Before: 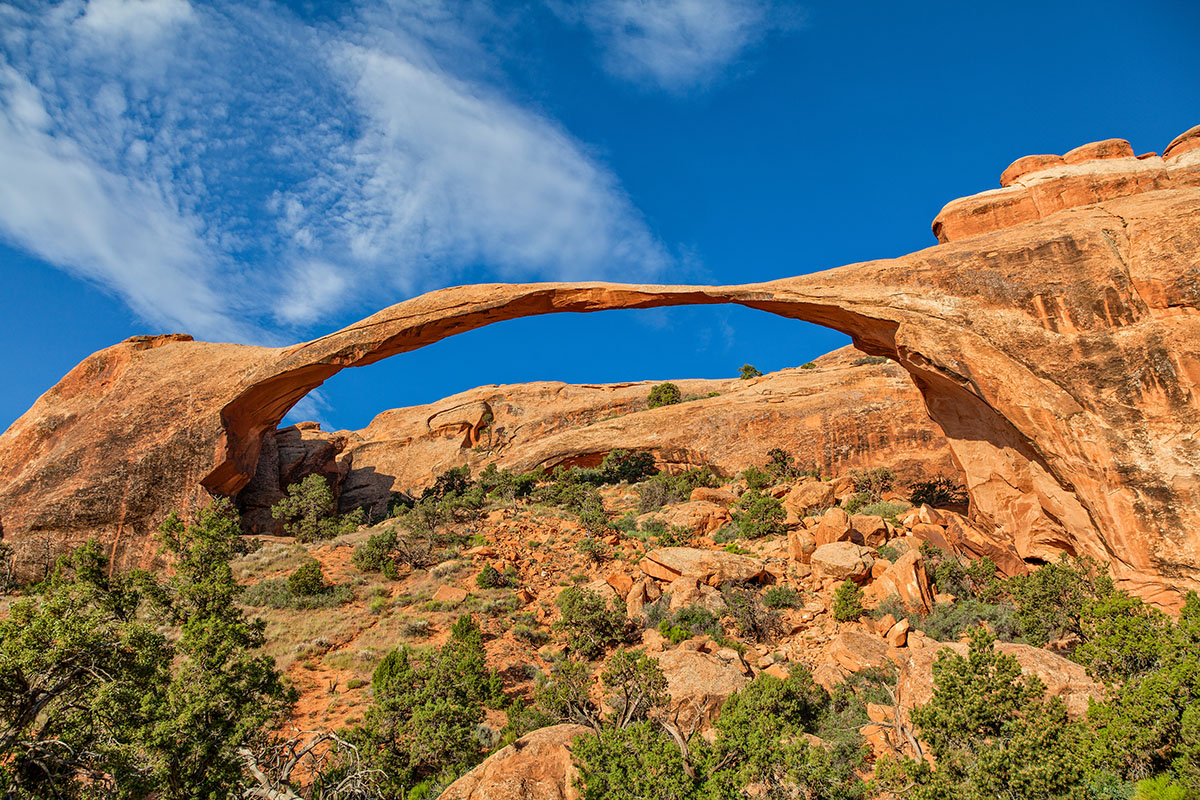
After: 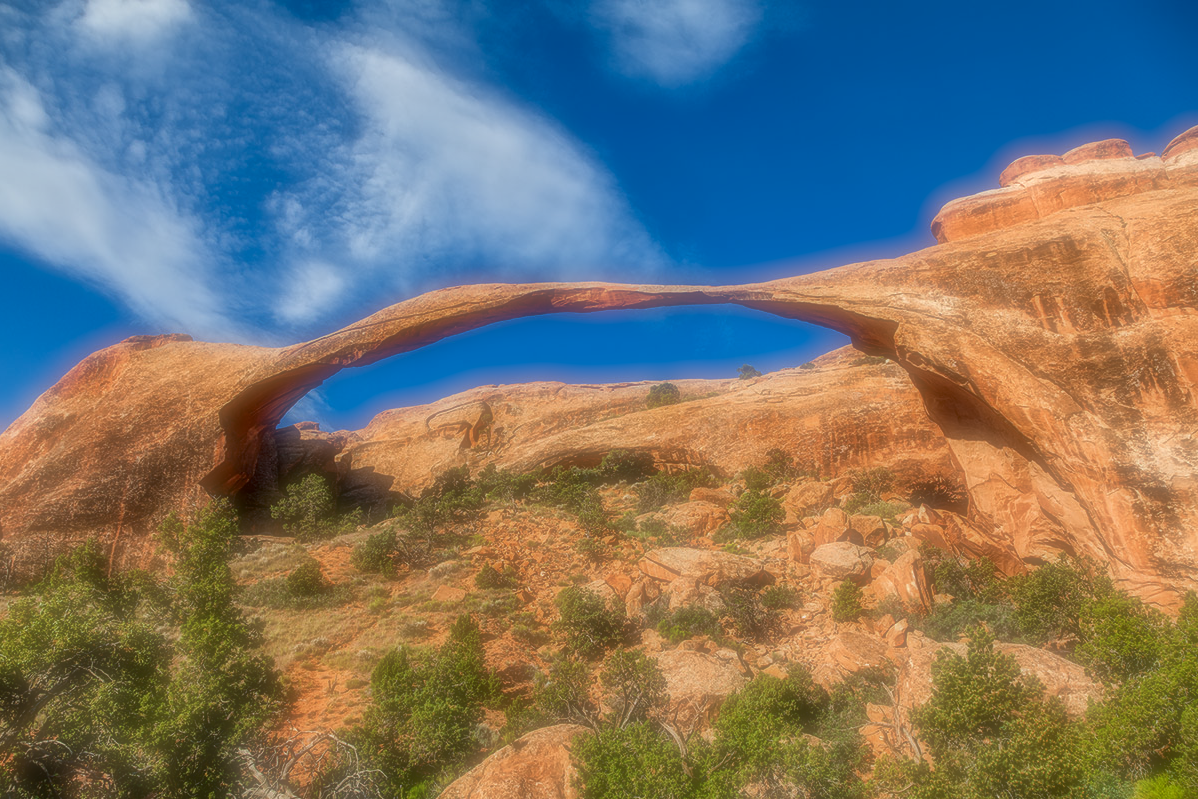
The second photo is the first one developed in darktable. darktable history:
soften: on, module defaults
contrast brightness saturation: brightness -0.09
crop and rotate: left 0.126%
local contrast: detail 130%
